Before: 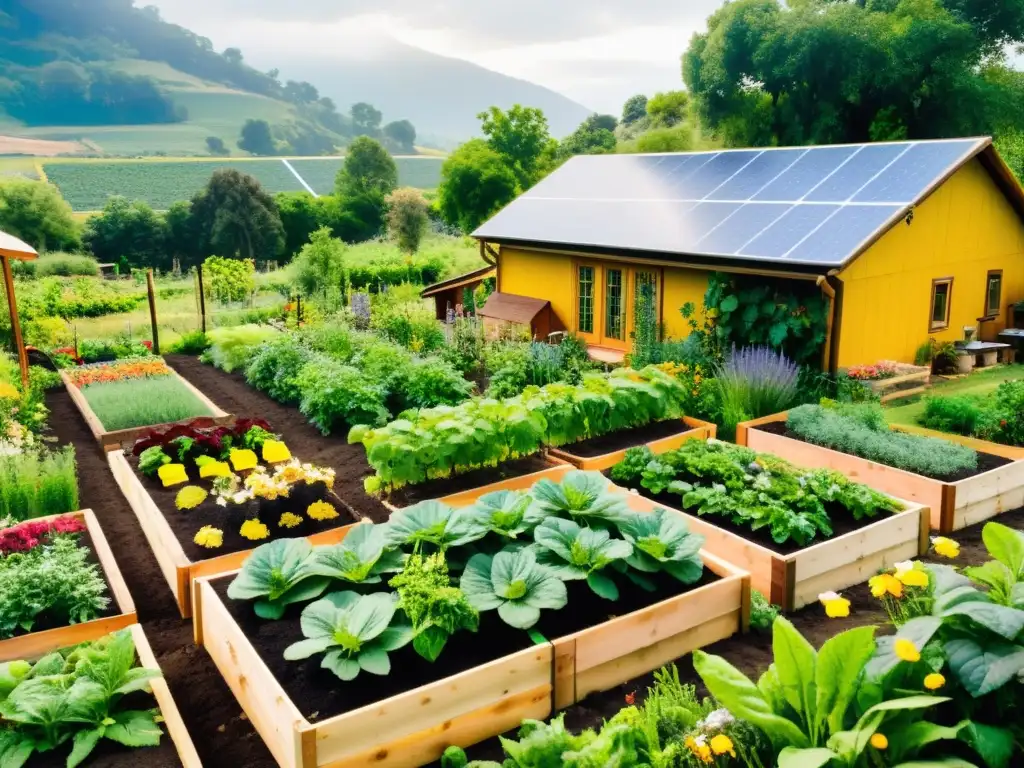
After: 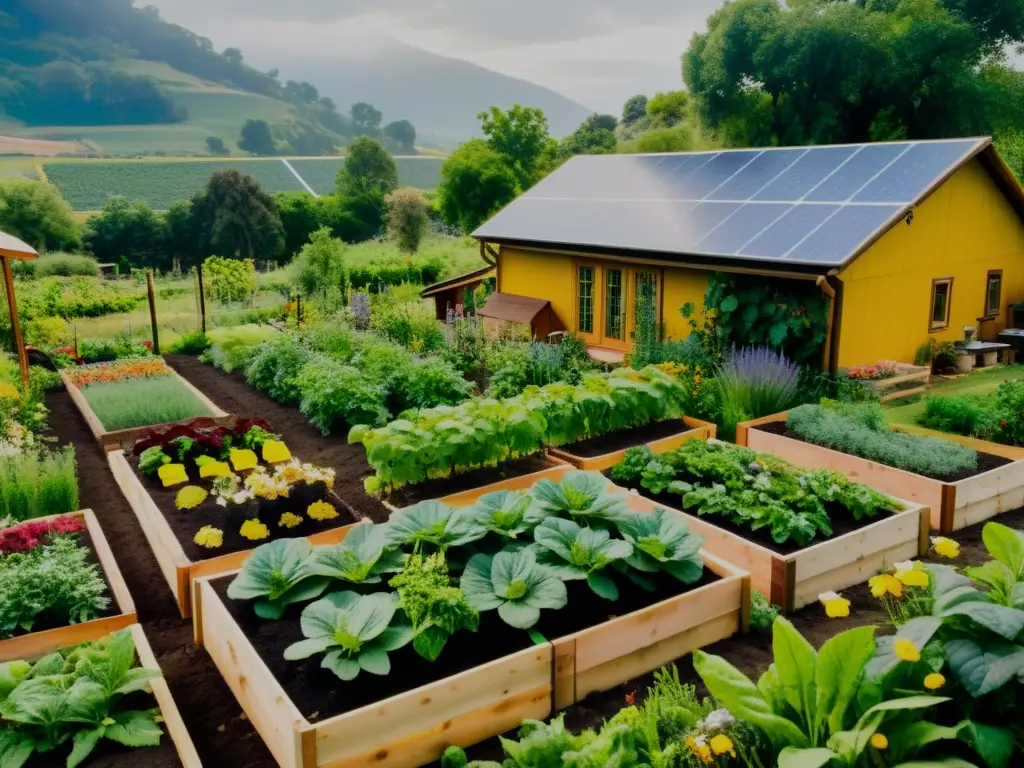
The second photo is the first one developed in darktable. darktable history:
exposure: black level correction 0, exposure -0.748 EV, compensate exposure bias true, compensate highlight preservation false
